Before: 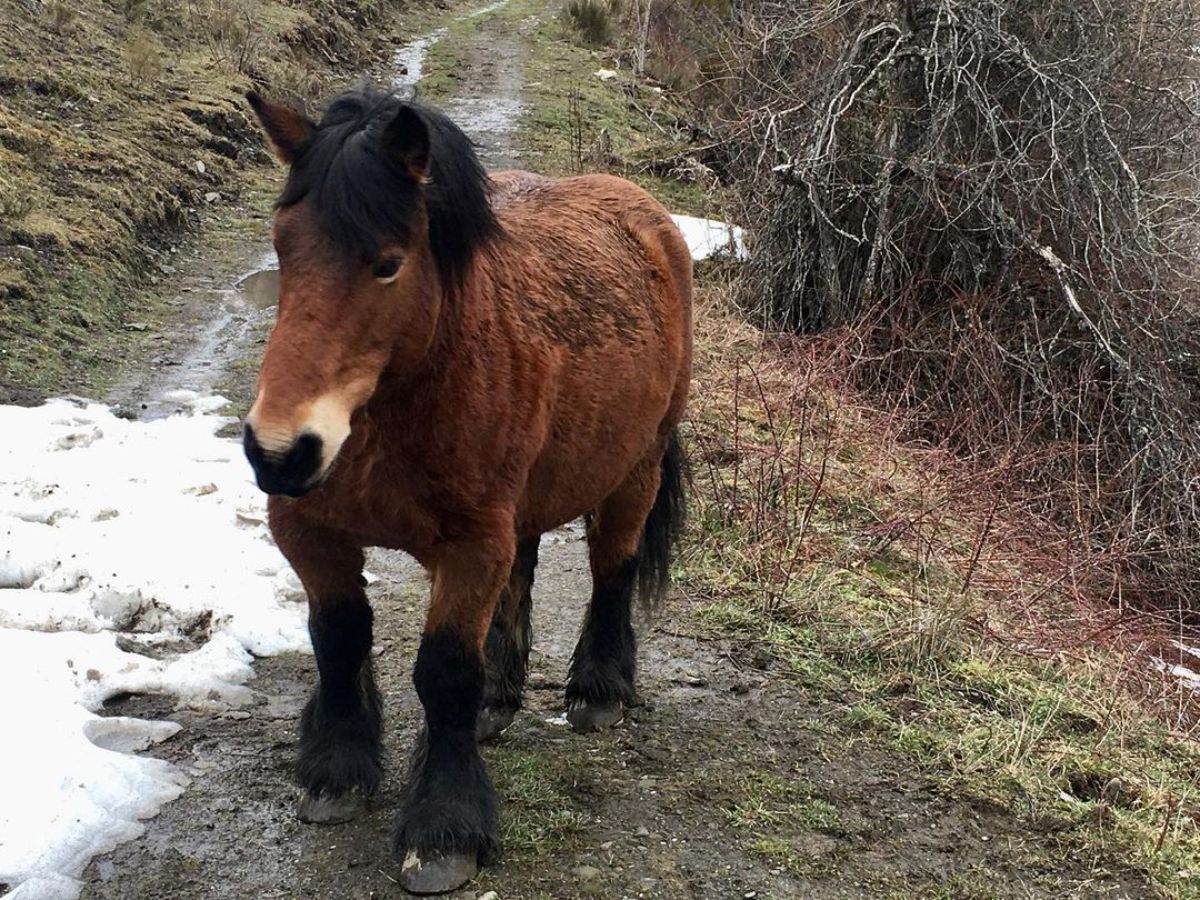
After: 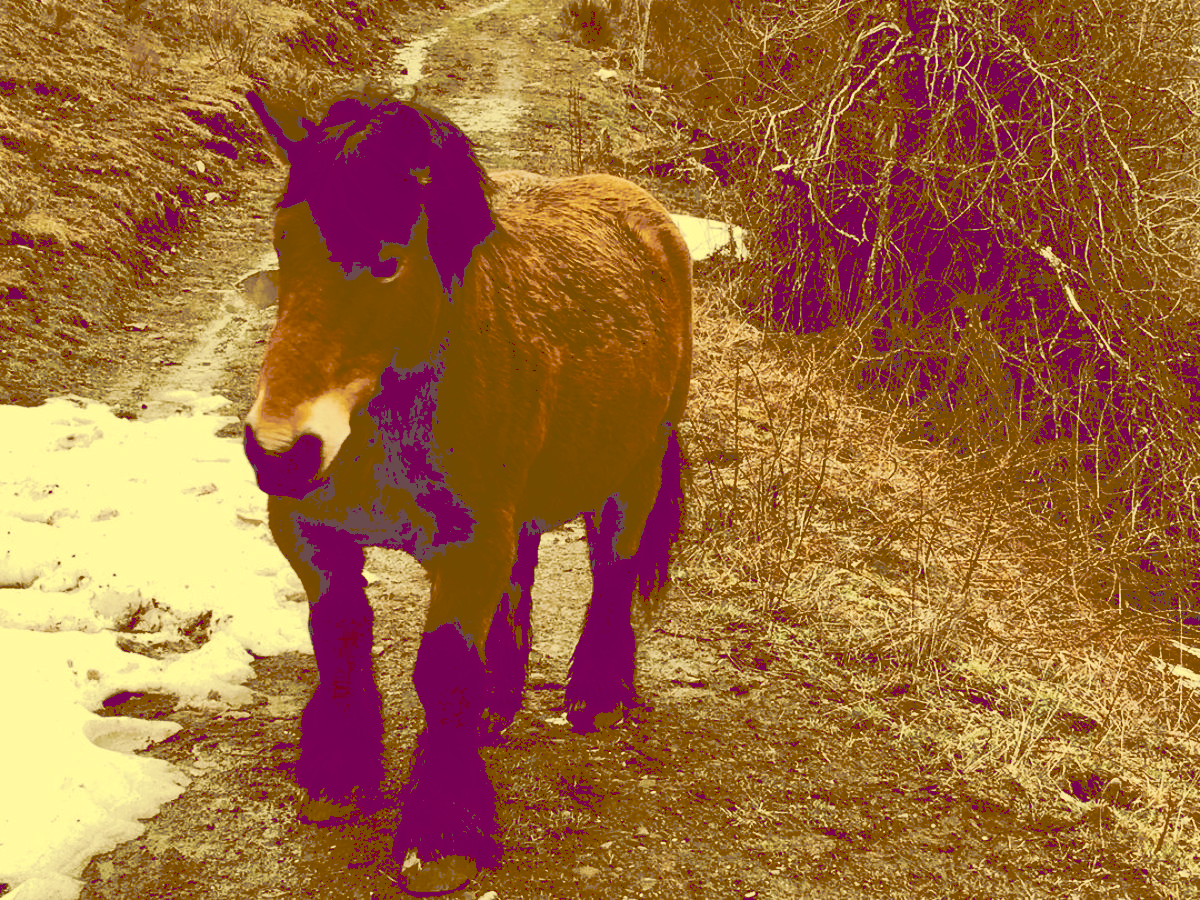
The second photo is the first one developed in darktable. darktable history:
tone curve: curves: ch0 [(0, 0) (0.003, 0.331) (0.011, 0.333) (0.025, 0.333) (0.044, 0.334) (0.069, 0.335) (0.1, 0.338) (0.136, 0.342) (0.177, 0.347) (0.224, 0.352) (0.277, 0.359) (0.335, 0.39) (0.399, 0.434) (0.468, 0.509) (0.543, 0.615) (0.623, 0.731) (0.709, 0.814) (0.801, 0.88) (0.898, 0.921) (1, 1)], preserve colors none
color look up table: target L [93.21, 87.46, 88.25, 74.32, 73.81, 70.63, 64.35, 46.8, 42.32, 36.78, 17.72, 16.05, 85.91, 82.95, 76.86, 70.45, 65.73, 64.13, 68.96, 51.87, 51.97, 56.97, 50.08, 40.01, 30.21, 19.1, 16.87, 96.78, 83.54, 85.75, 76.76, 85.58, 69.25, 62.84, 52.49, 55.88, 39.62, 50.87, 18.18, 19.77, 19.37, 17.39, 17, 90.47, 77.75, 76.06, 58.32, 43.98, 31.74], target a [-7.222, -16.87, -20.98, -8.322, -27.15, -6.844, -23.16, -18.08, 9.746, 6.898, 60.14, 57.12, 3.473, 13.74, 15.73, 24.73, 29.02, 8.198, 30.23, 10.07, 22.11, 40.07, 22.65, 27.21, 61.76, 62.82, 58.67, -6.078, 4.649, 9.861, 8.513, 9.267, 10.28, 38, -0.699, 17.72, 15.96, 16.9, 61, 64.03, 63.31, 59.57, 58.88, -27.52, -3.24, -15.41, -8.351, 1.022, 16.26], target b [60.2, 54.66, 52.69, 50.72, 42.68, 38.81, 33.07, 80.12, 72.25, 62.96, 30.17, 27.31, 49.01, 44.95, 44.7, 40.48, 112.45, 27.99, 31.15, 88.79, 89.12, 97.56, 85.67, 68.32, 51.6, 32.56, 28.72, 59.56, 40.01, 45.12, 30.88, 44.48, 25.8, 19.33, -2.063, 12.28, 67.53, -4.897, 30.93, 33.58, 32.61, 29.49, 28.91, 51.89, 36.18, 28.65, 13.48, 3.865, 54.17], num patches 49
